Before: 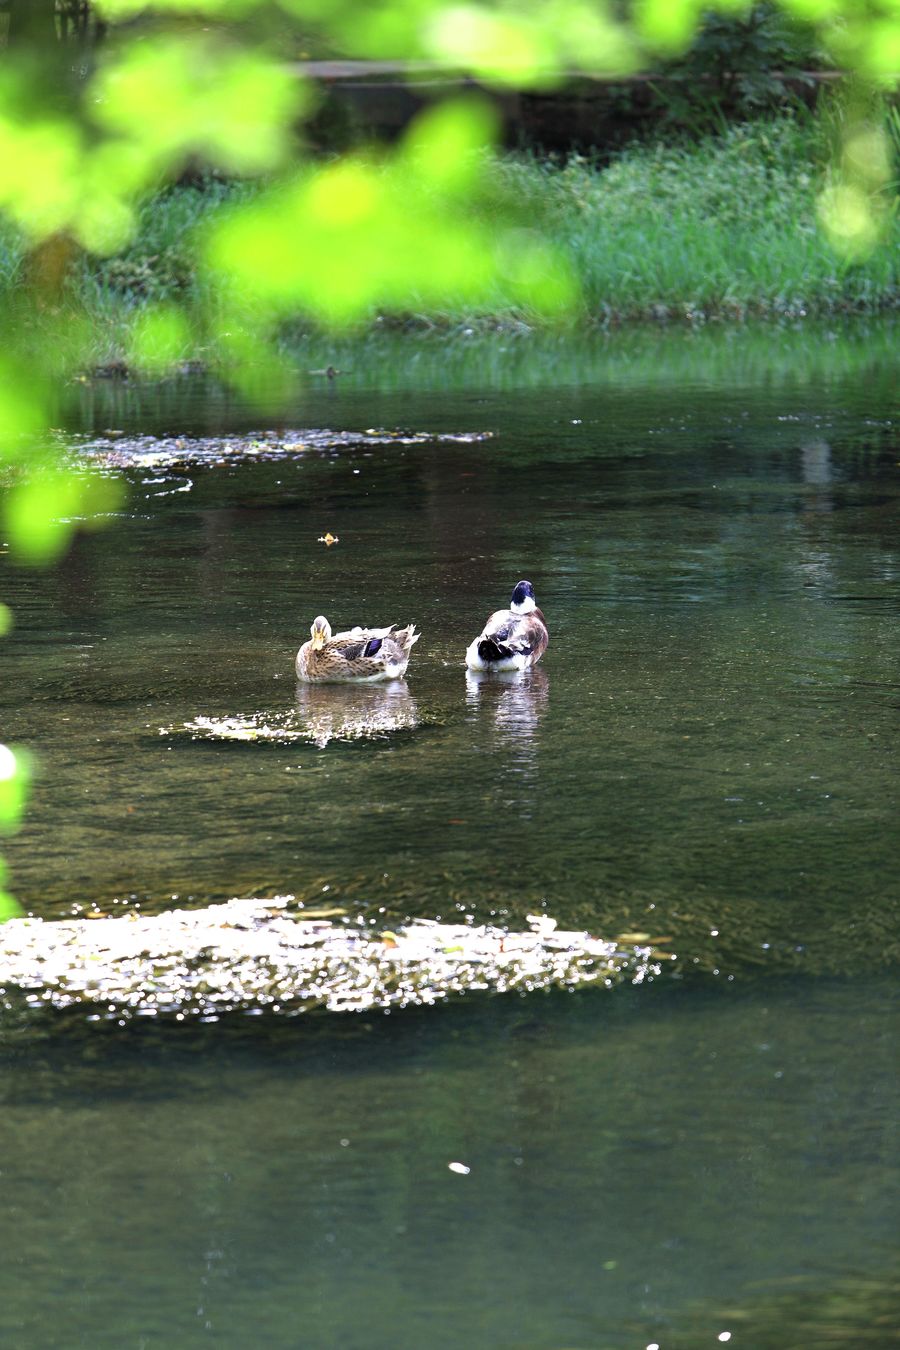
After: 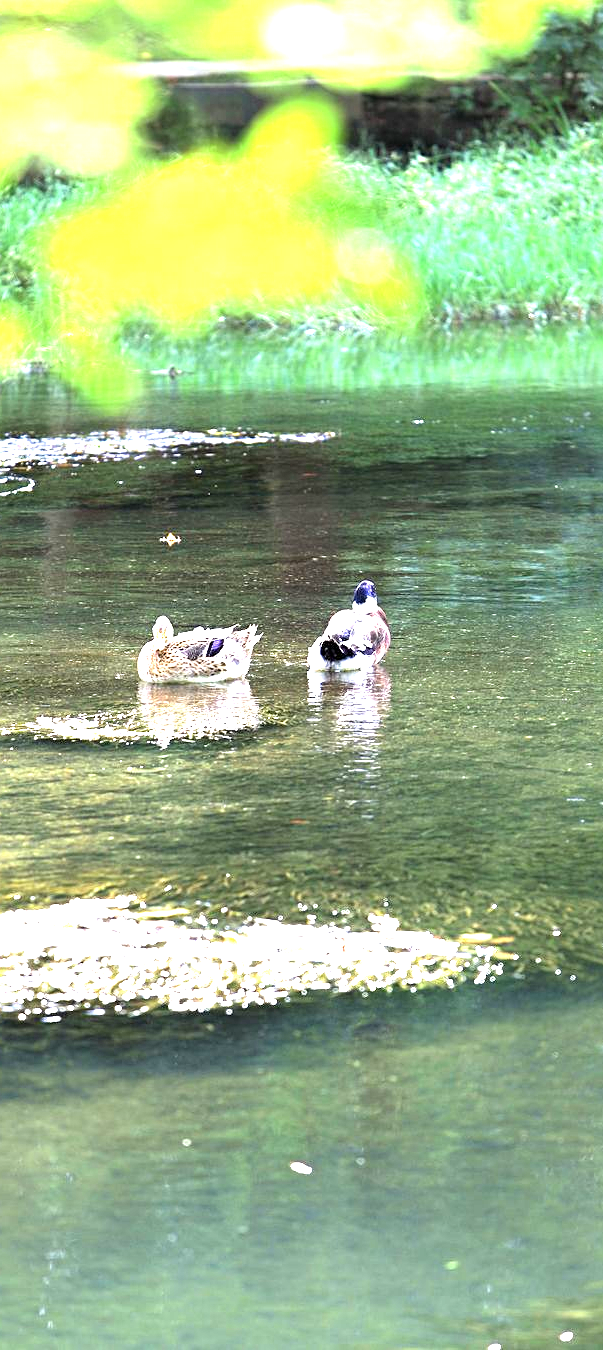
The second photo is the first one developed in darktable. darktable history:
crop and rotate: left 17.648%, right 15.314%
exposure: black level correction 0.001, exposure 1.715 EV, compensate highlight preservation false
sharpen: amount 0.208
tone equalizer: -8 EV -0.379 EV, -7 EV -0.39 EV, -6 EV -0.35 EV, -5 EV -0.205 EV, -3 EV 0.217 EV, -2 EV 0.357 EV, -1 EV 0.378 EV, +0 EV 0.392 EV
